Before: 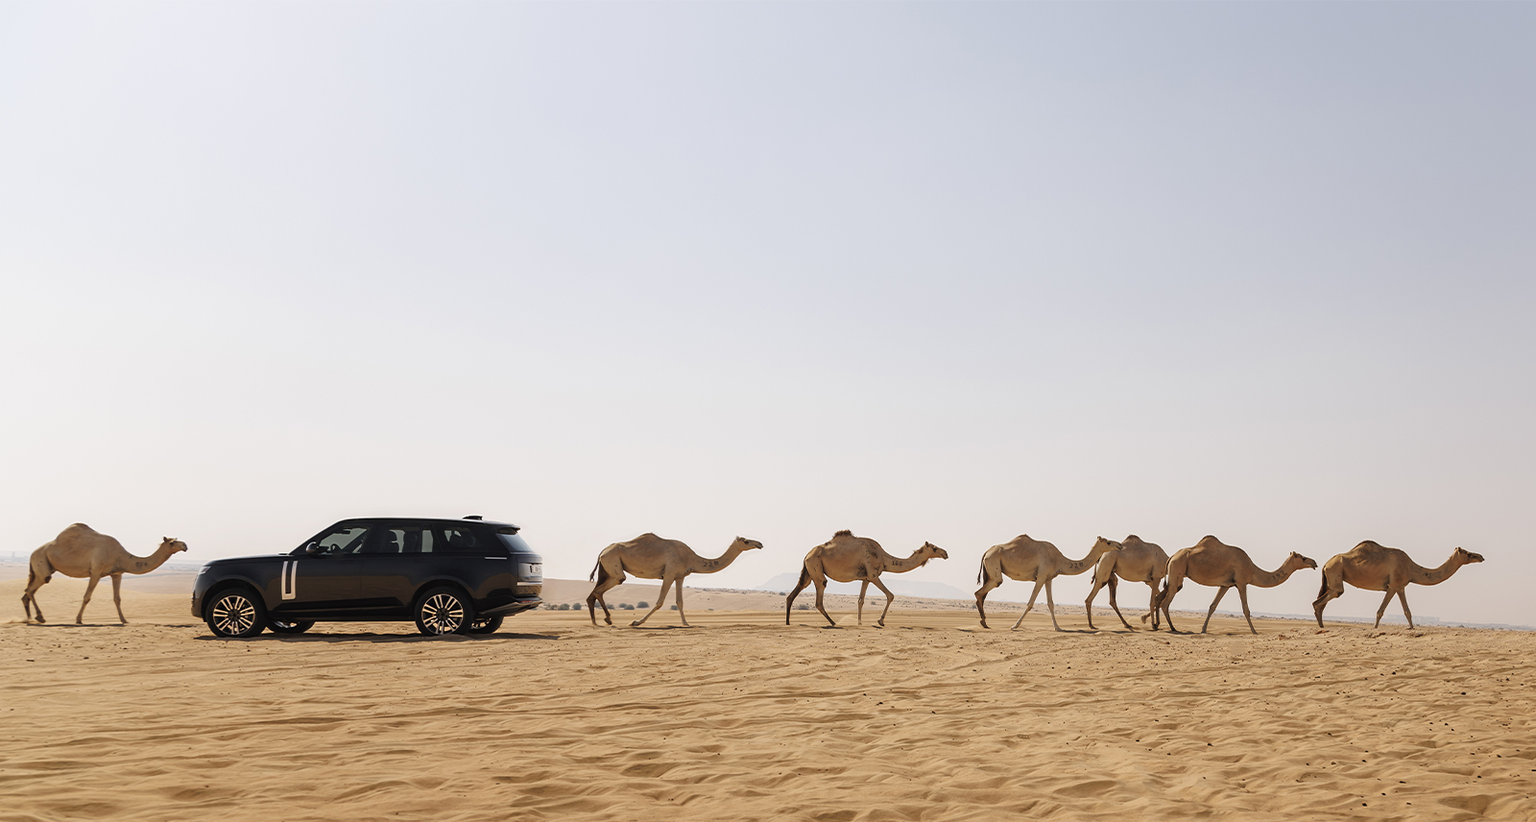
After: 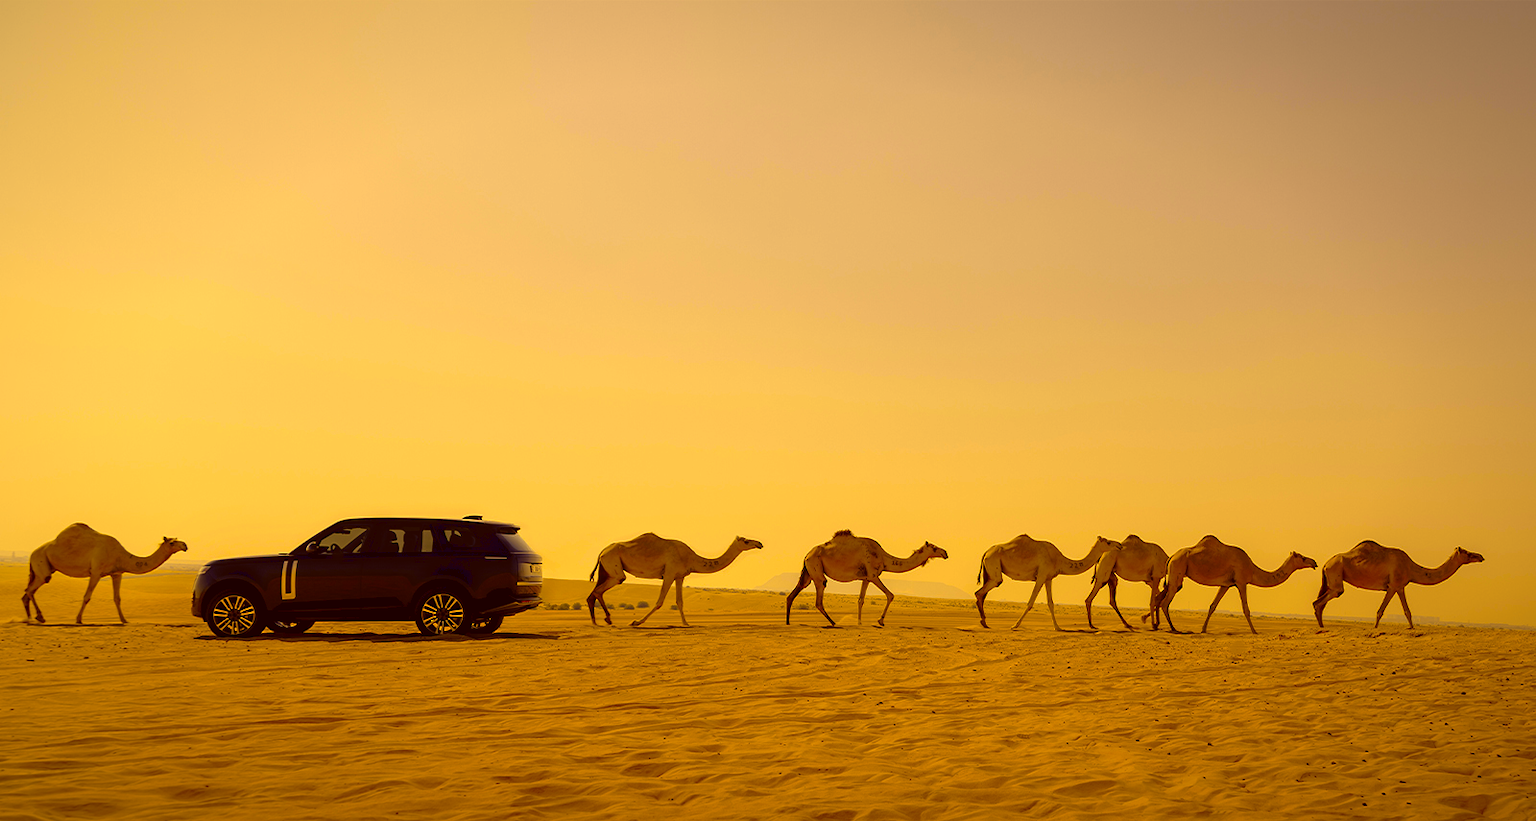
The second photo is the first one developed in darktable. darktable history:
color contrast: green-magenta contrast 1.12, blue-yellow contrast 1.95, unbound 0
exposure: black level correction 0.009, exposure -0.159 EV, compensate highlight preservation false
base curve: curves: ch0 [(0, 0) (0.595, 0.418) (1, 1)], preserve colors none
color correction: highlights a* 10.12, highlights b* 39.04, shadows a* 14.62, shadows b* 3.37
bloom: size 13.65%, threshold 98.39%, strength 4.82%
tone equalizer: on, module defaults
tone curve: curves: ch0 [(0, 0) (0.003, 0.049) (0.011, 0.051) (0.025, 0.055) (0.044, 0.065) (0.069, 0.081) (0.1, 0.11) (0.136, 0.15) (0.177, 0.195) (0.224, 0.242) (0.277, 0.308) (0.335, 0.375) (0.399, 0.436) (0.468, 0.5) (0.543, 0.574) (0.623, 0.665) (0.709, 0.761) (0.801, 0.851) (0.898, 0.933) (1, 1)], preserve colors none
vignetting: fall-off start 80.87%, fall-off radius 61.59%, brightness -0.384, saturation 0.007, center (0, 0.007), automatic ratio true, width/height ratio 1.418
